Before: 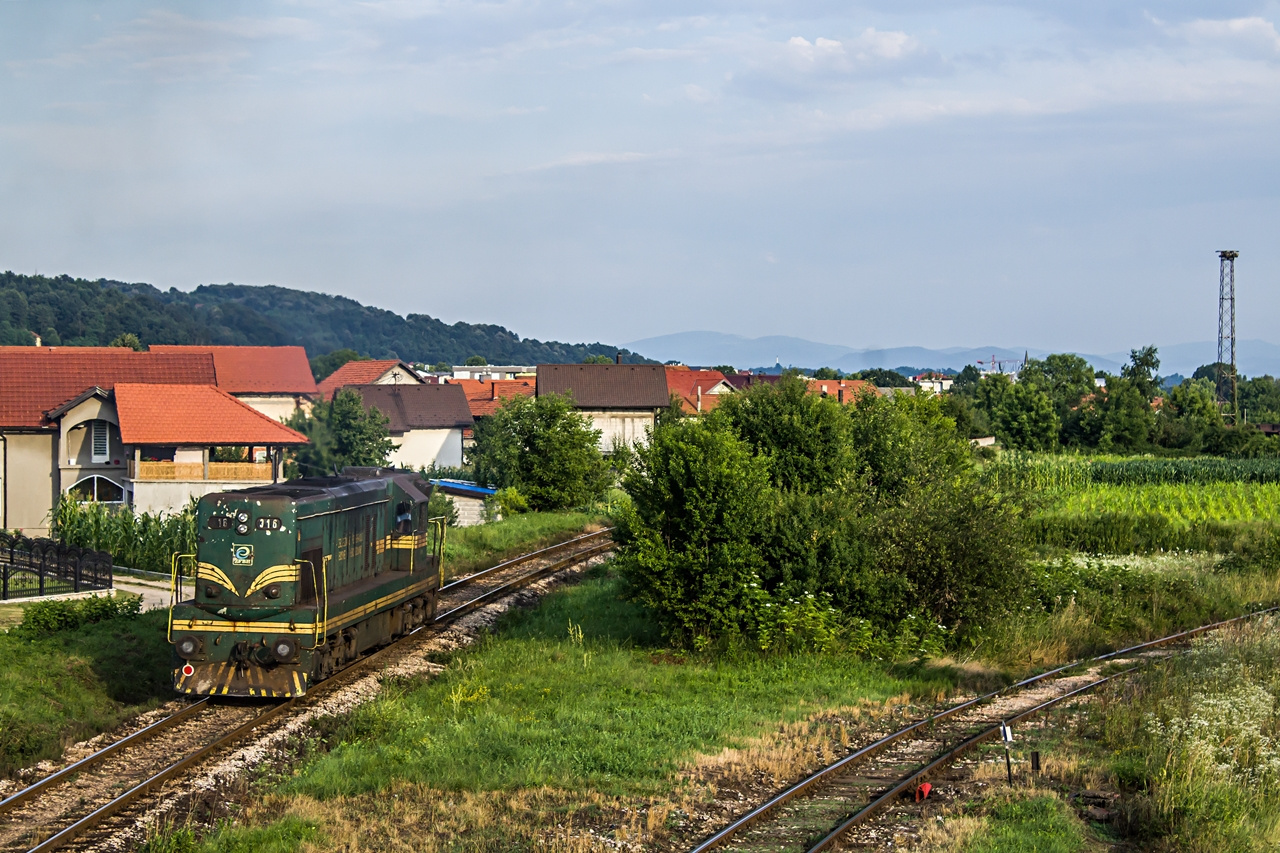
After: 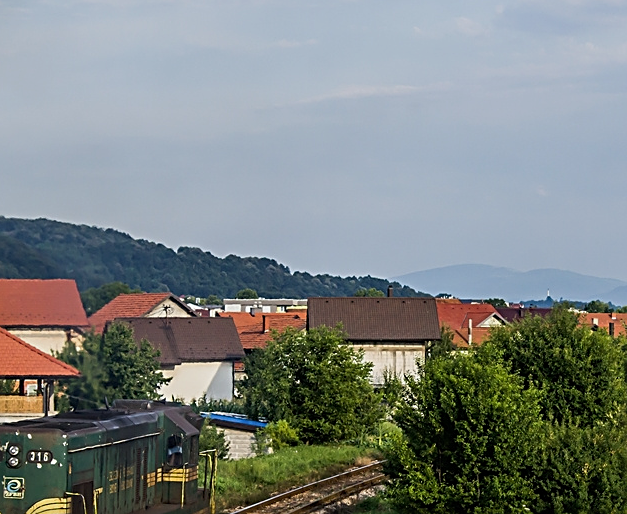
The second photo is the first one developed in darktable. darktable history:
sharpen: on, module defaults
exposure: exposure -0.345 EV, compensate exposure bias true, compensate highlight preservation false
crop: left 17.92%, top 7.895%, right 33.074%, bottom 31.738%
